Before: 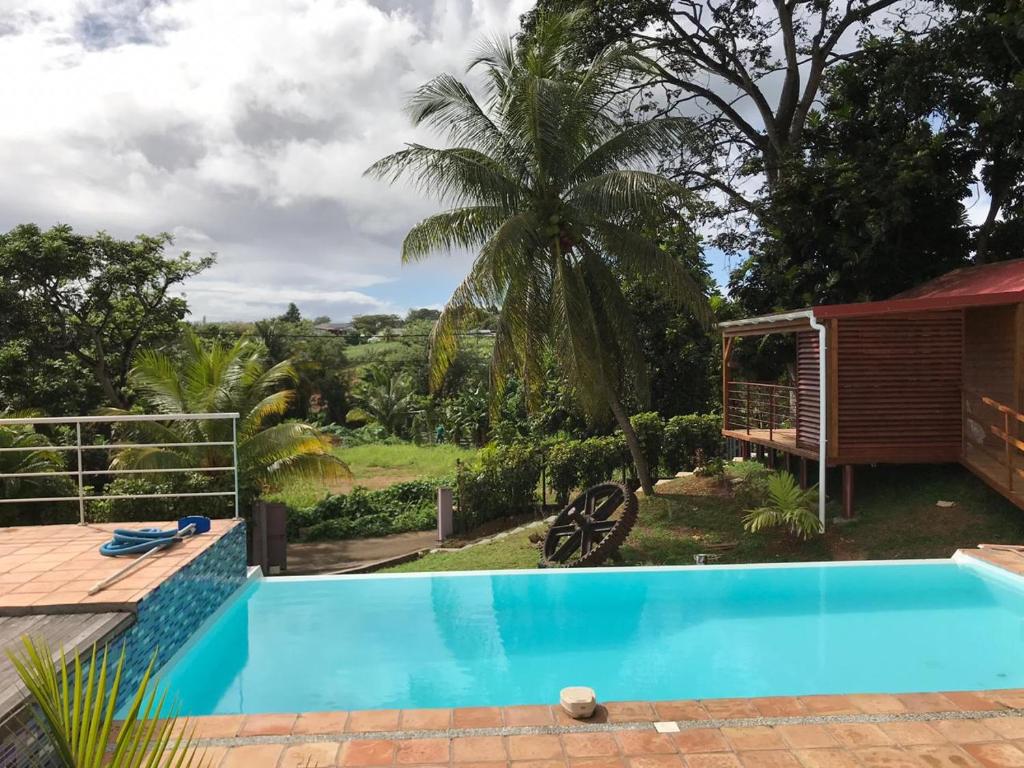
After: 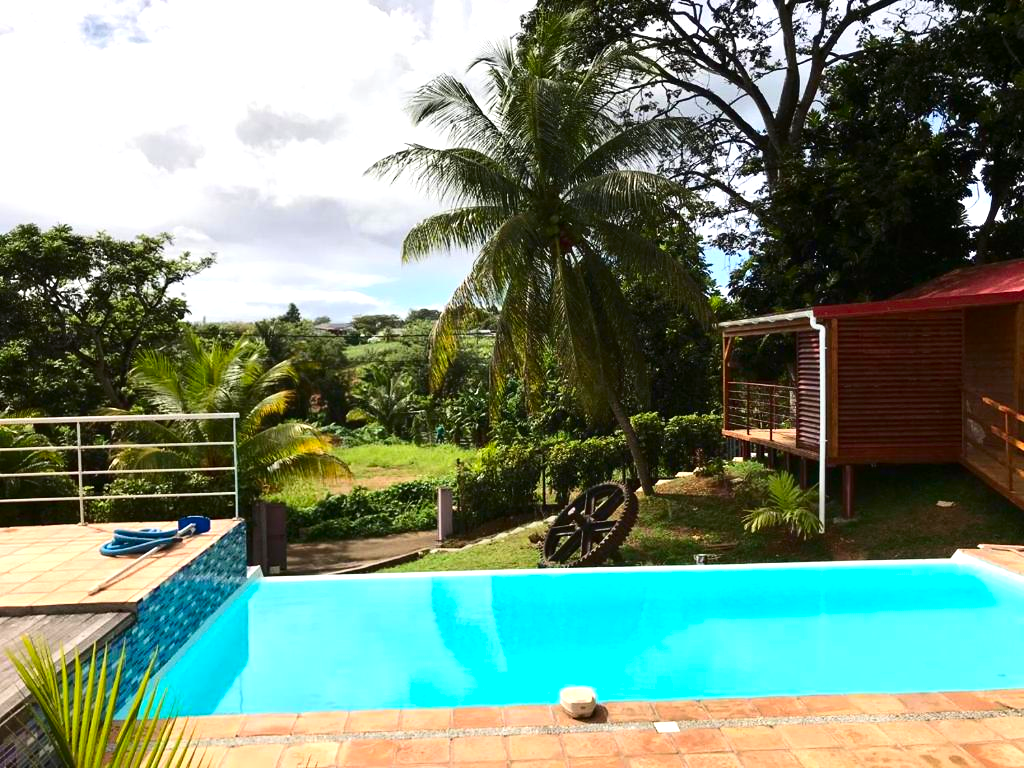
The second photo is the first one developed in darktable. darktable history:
contrast brightness saturation: contrast 0.19, brightness -0.11, saturation 0.21
exposure: exposure 0.669 EV, compensate highlight preservation false
